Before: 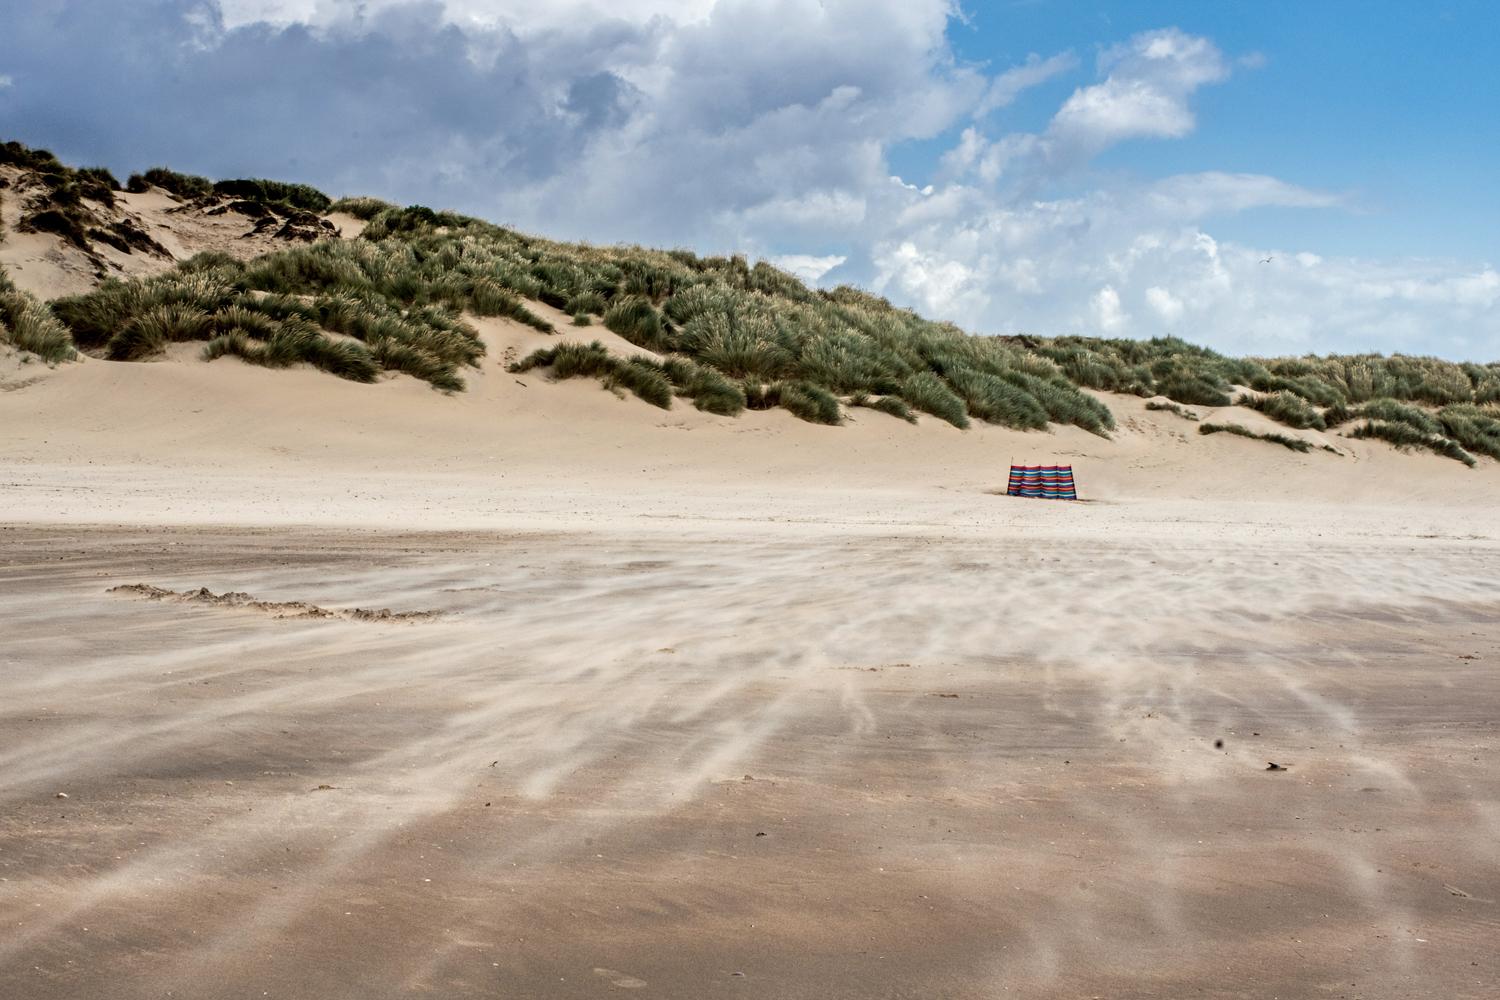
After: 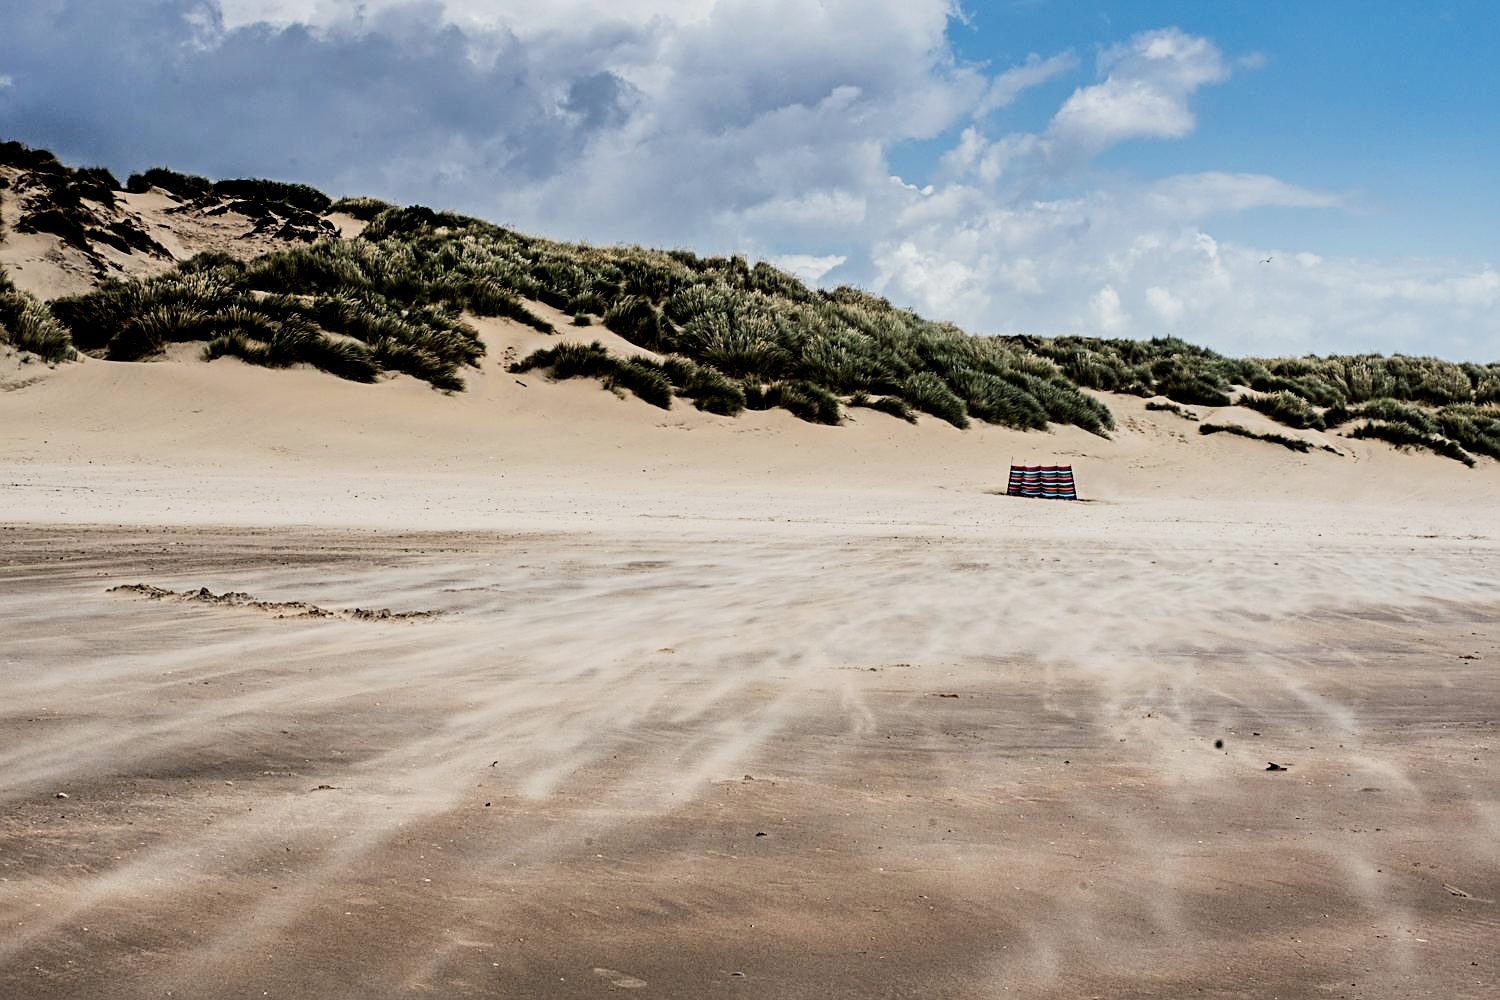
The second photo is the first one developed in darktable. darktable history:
sharpen: on, module defaults
contrast brightness saturation: brightness -0.09
filmic rgb: black relative exposure -5 EV, hardness 2.88, contrast 1.5
